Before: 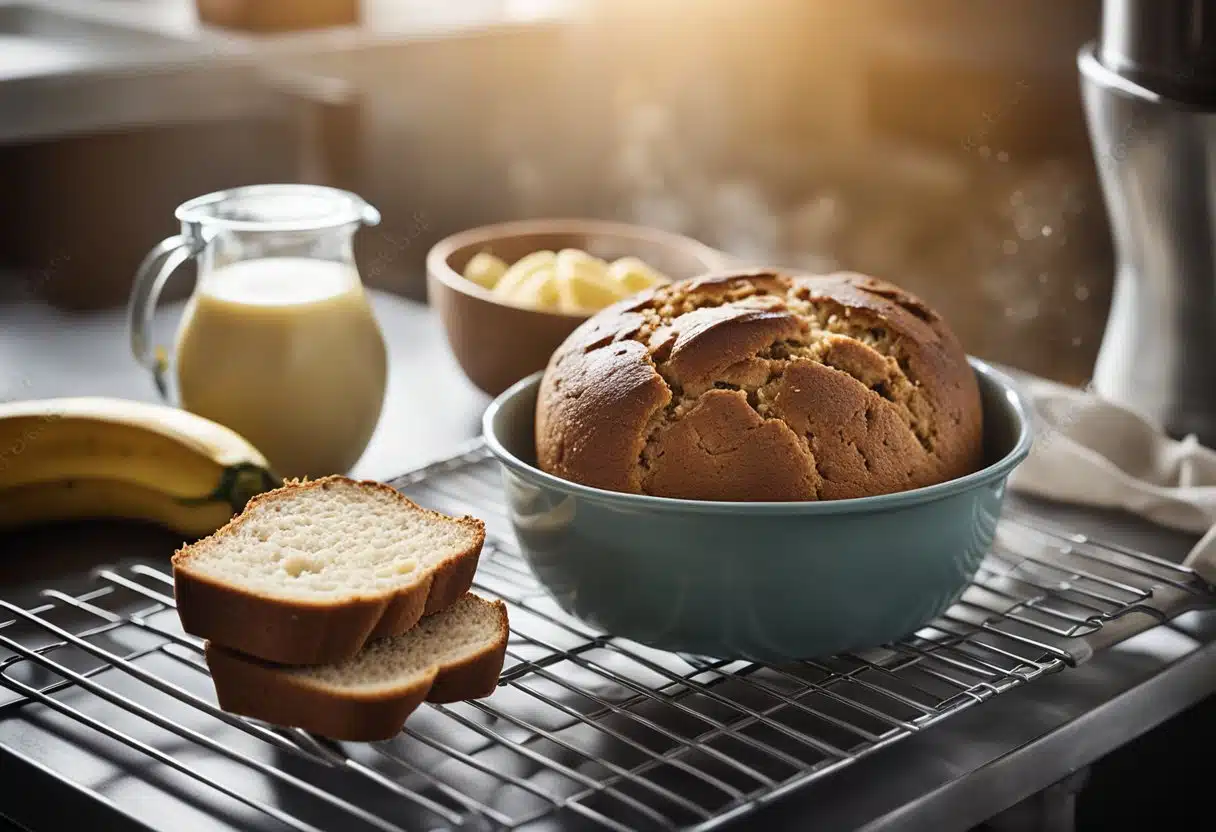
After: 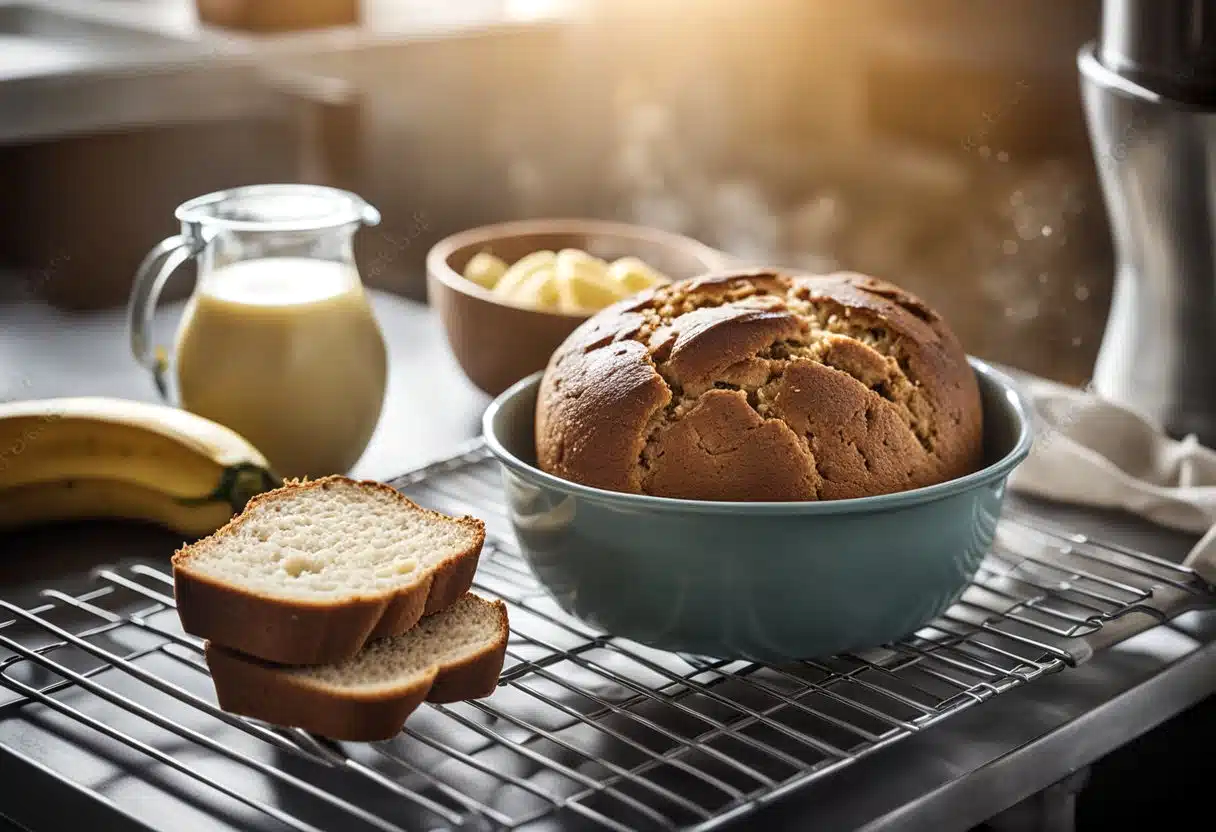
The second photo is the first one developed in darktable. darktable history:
local contrast: on, module defaults
levels: levels [0, 0.492, 0.984]
